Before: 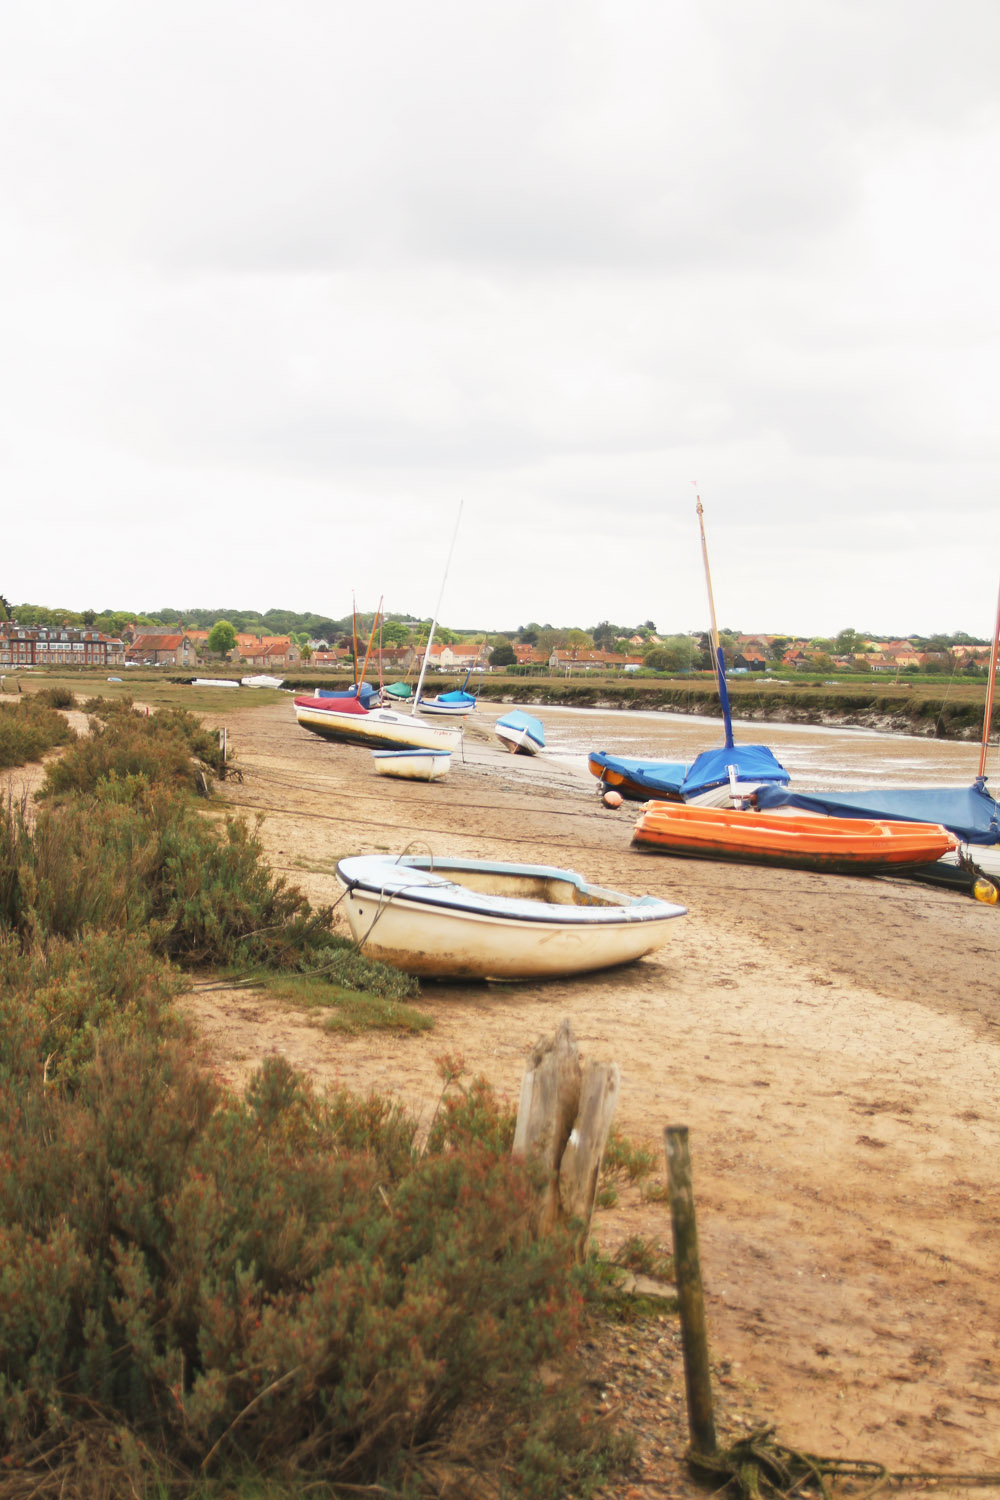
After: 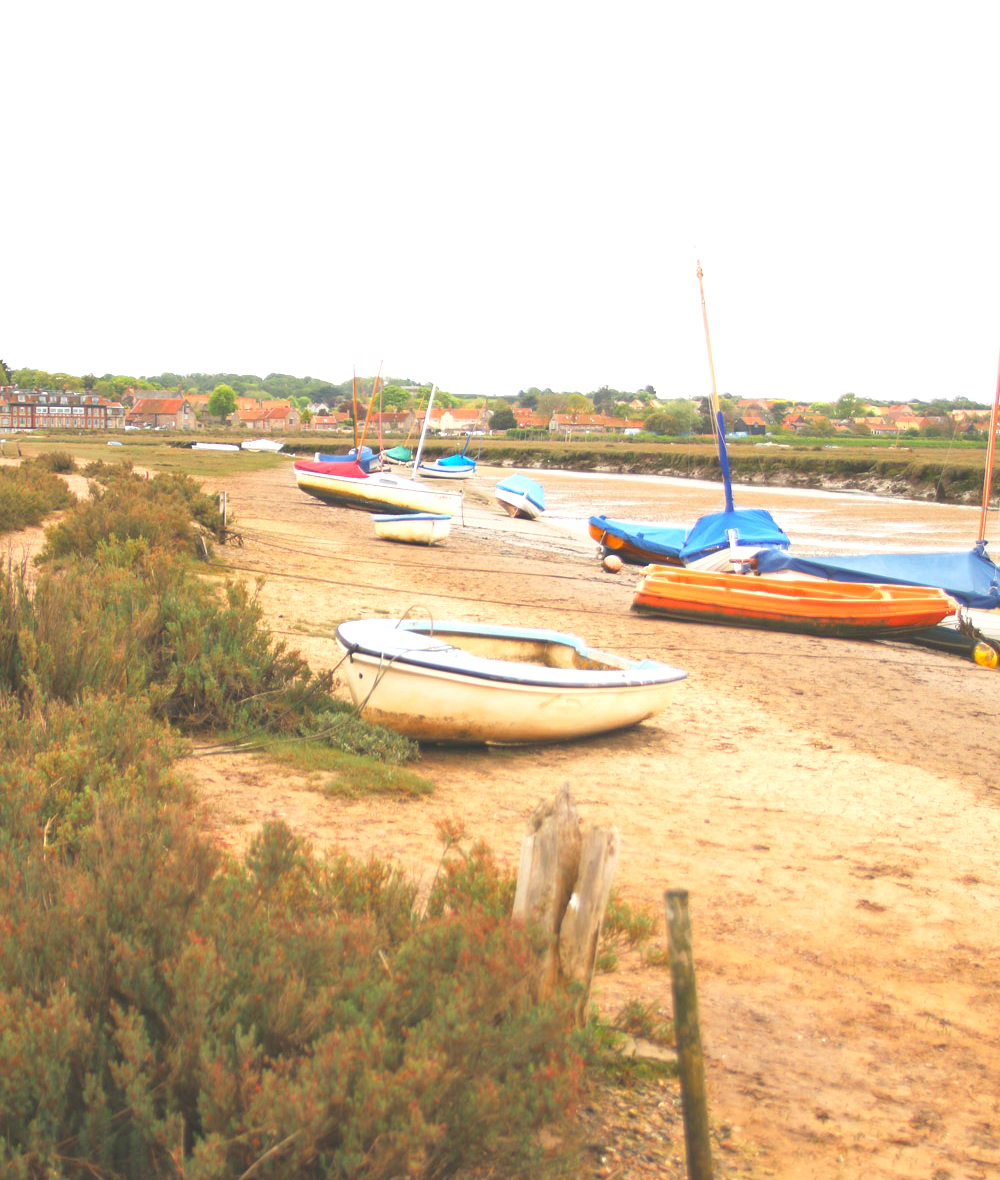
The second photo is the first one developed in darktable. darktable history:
contrast brightness saturation: contrast -0.283
crop and rotate: top 15.766%, bottom 5.545%
exposure: black level correction 0.001, exposure 1.13 EV, compensate highlight preservation false
